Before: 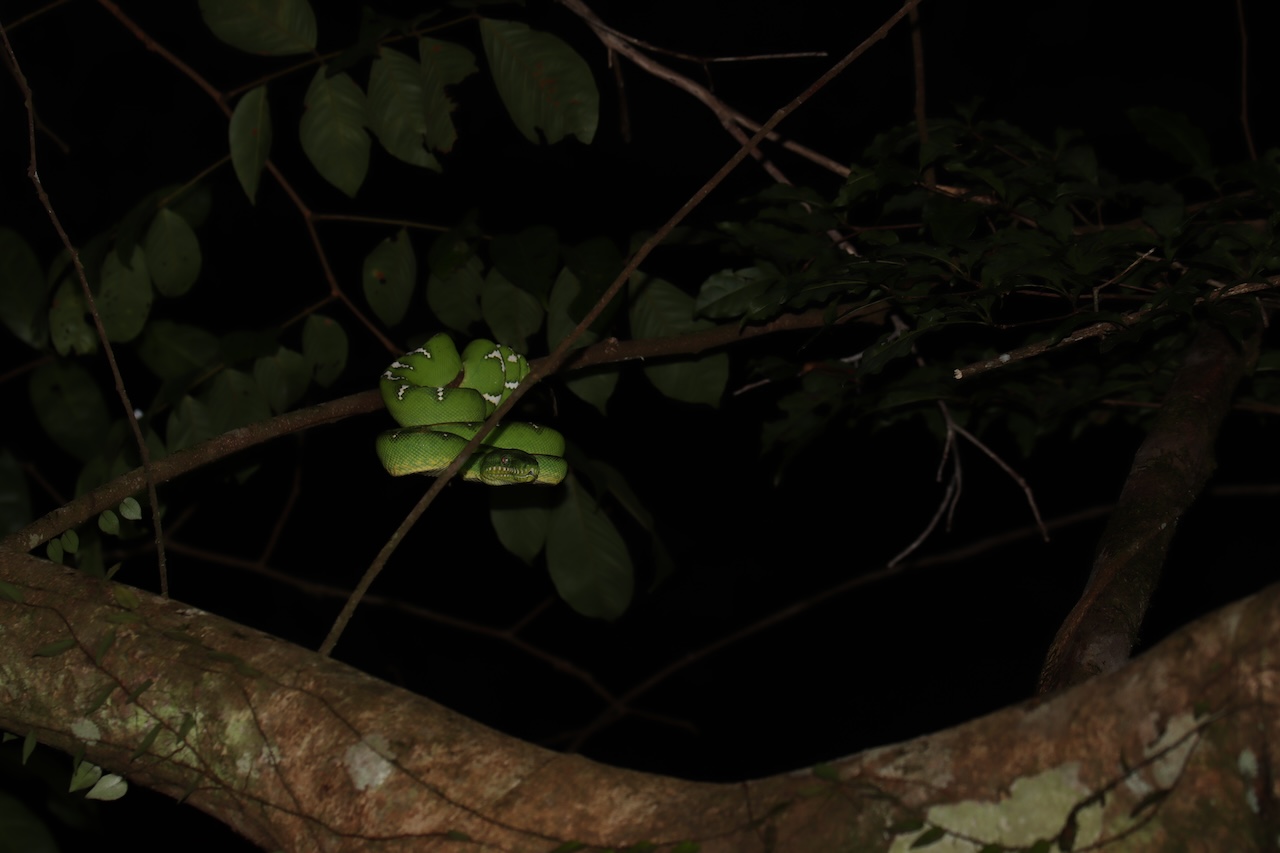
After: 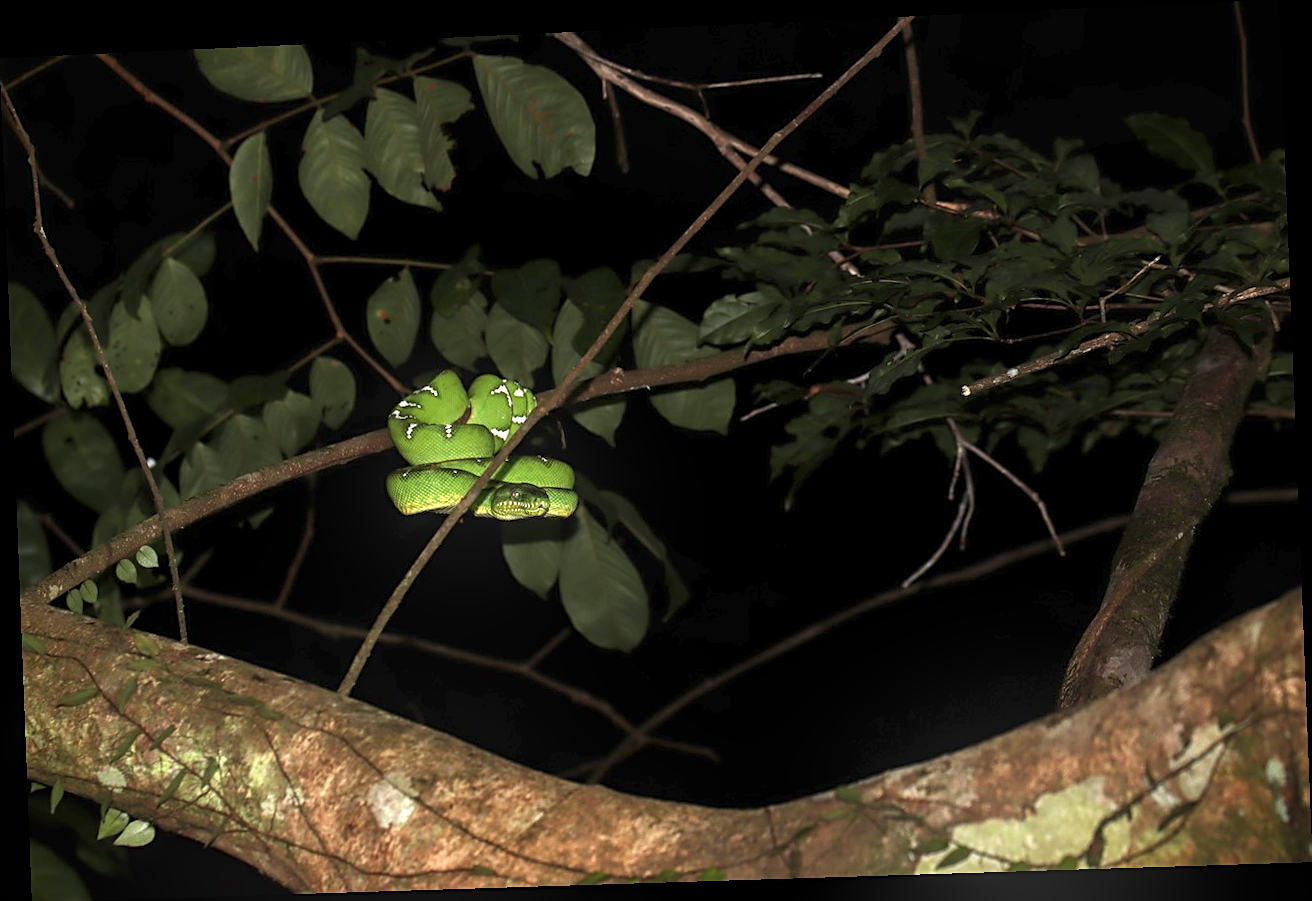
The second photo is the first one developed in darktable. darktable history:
bloom: on, module defaults
vignetting: fall-off start 88.53%, fall-off radius 44.2%, saturation 0.376, width/height ratio 1.161
exposure: exposure 2.003 EV, compensate highlight preservation false
local contrast: detail 130%
rotate and perspective: rotation -2.22°, lens shift (horizontal) -0.022, automatic cropping off
sharpen: on, module defaults
